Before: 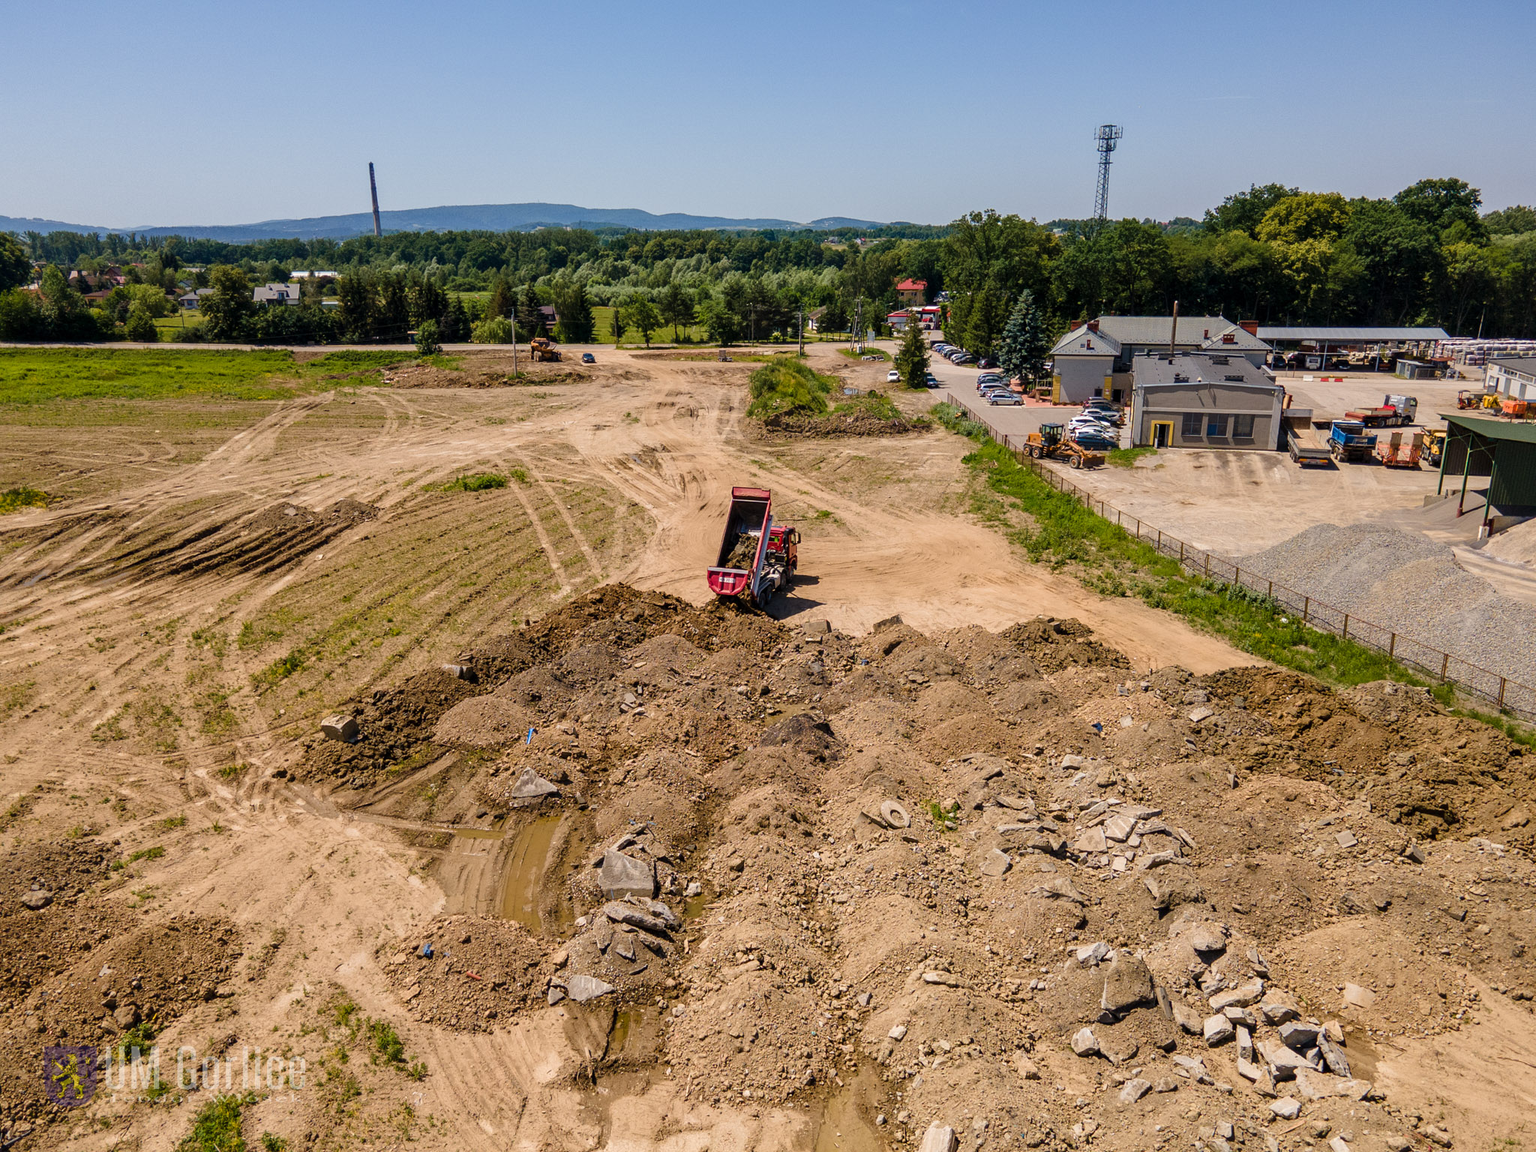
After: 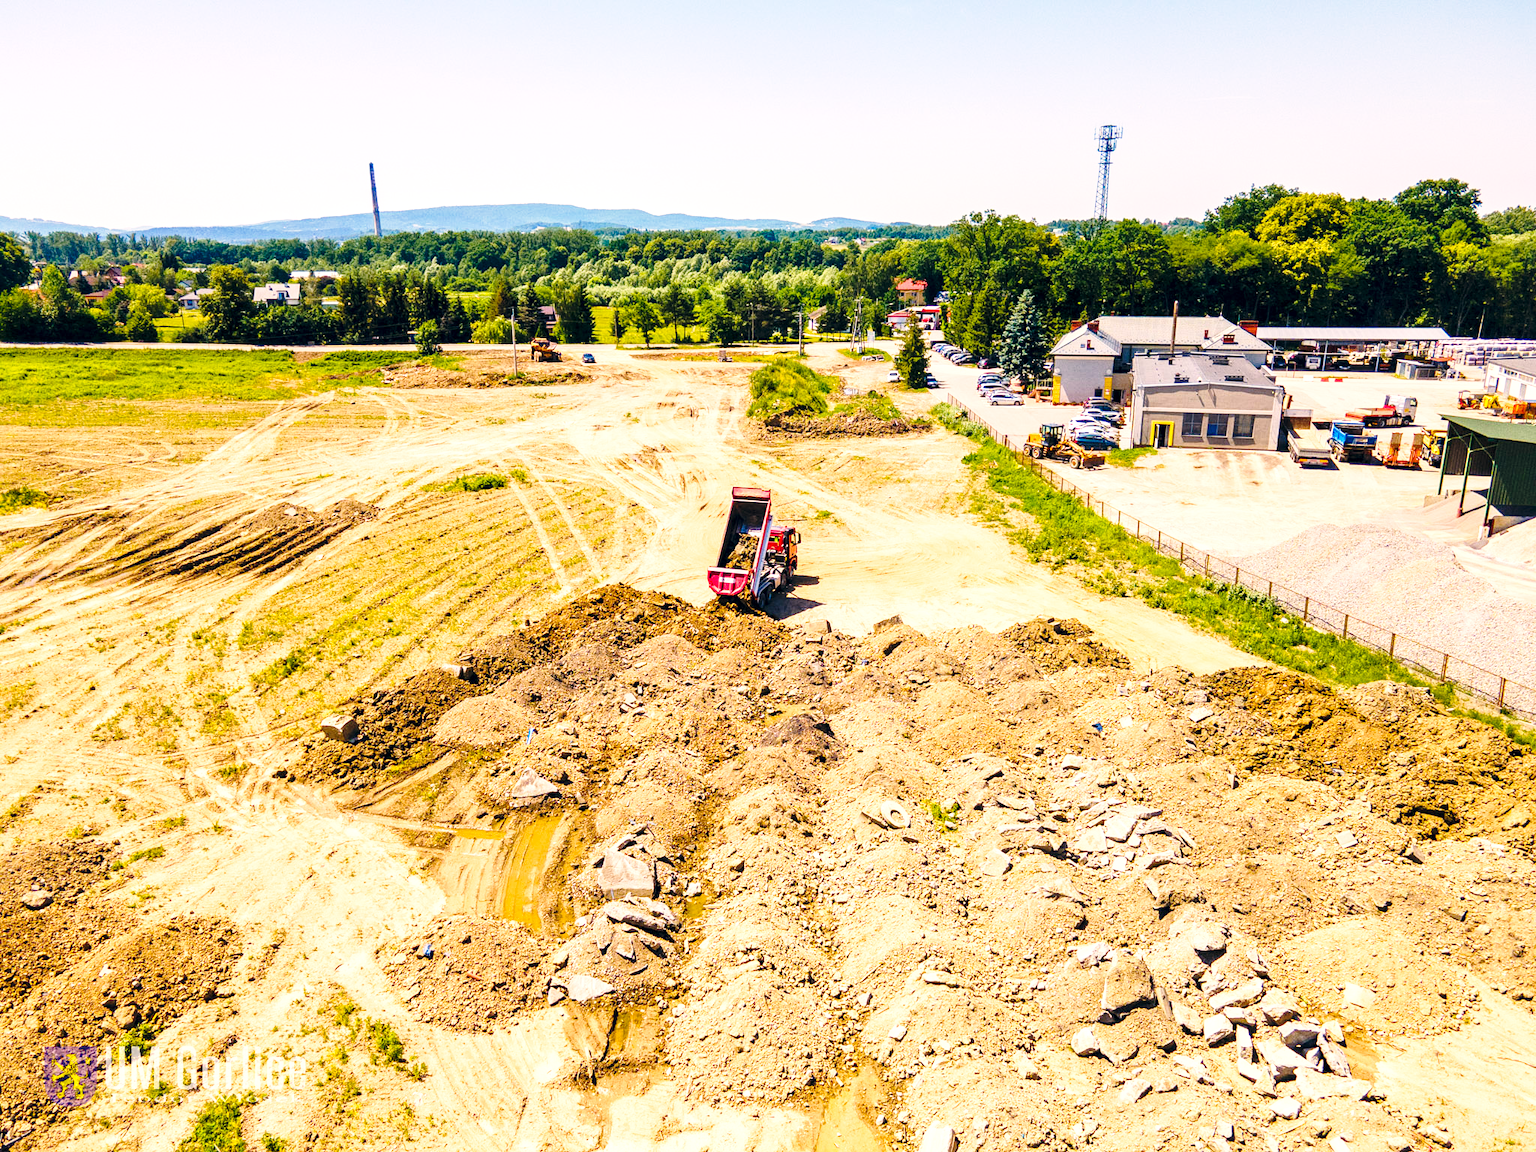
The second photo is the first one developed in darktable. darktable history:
exposure: black level correction 0, exposure 0.95 EV, compensate exposure bias true, compensate highlight preservation false
color correction: highlights a* 5.38, highlights b* 5.3, shadows a* -4.26, shadows b* -5.11
base curve: curves: ch0 [(0, 0) (0.028, 0.03) (0.121, 0.232) (0.46, 0.748) (0.859, 0.968) (1, 1)], preserve colors none
local contrast: highlights 100%, shadows 100%, detail 120%, midtone range 0.2
color balance rgb: perceptual saturation grading › global saturation 20%, global vibrance 10%
